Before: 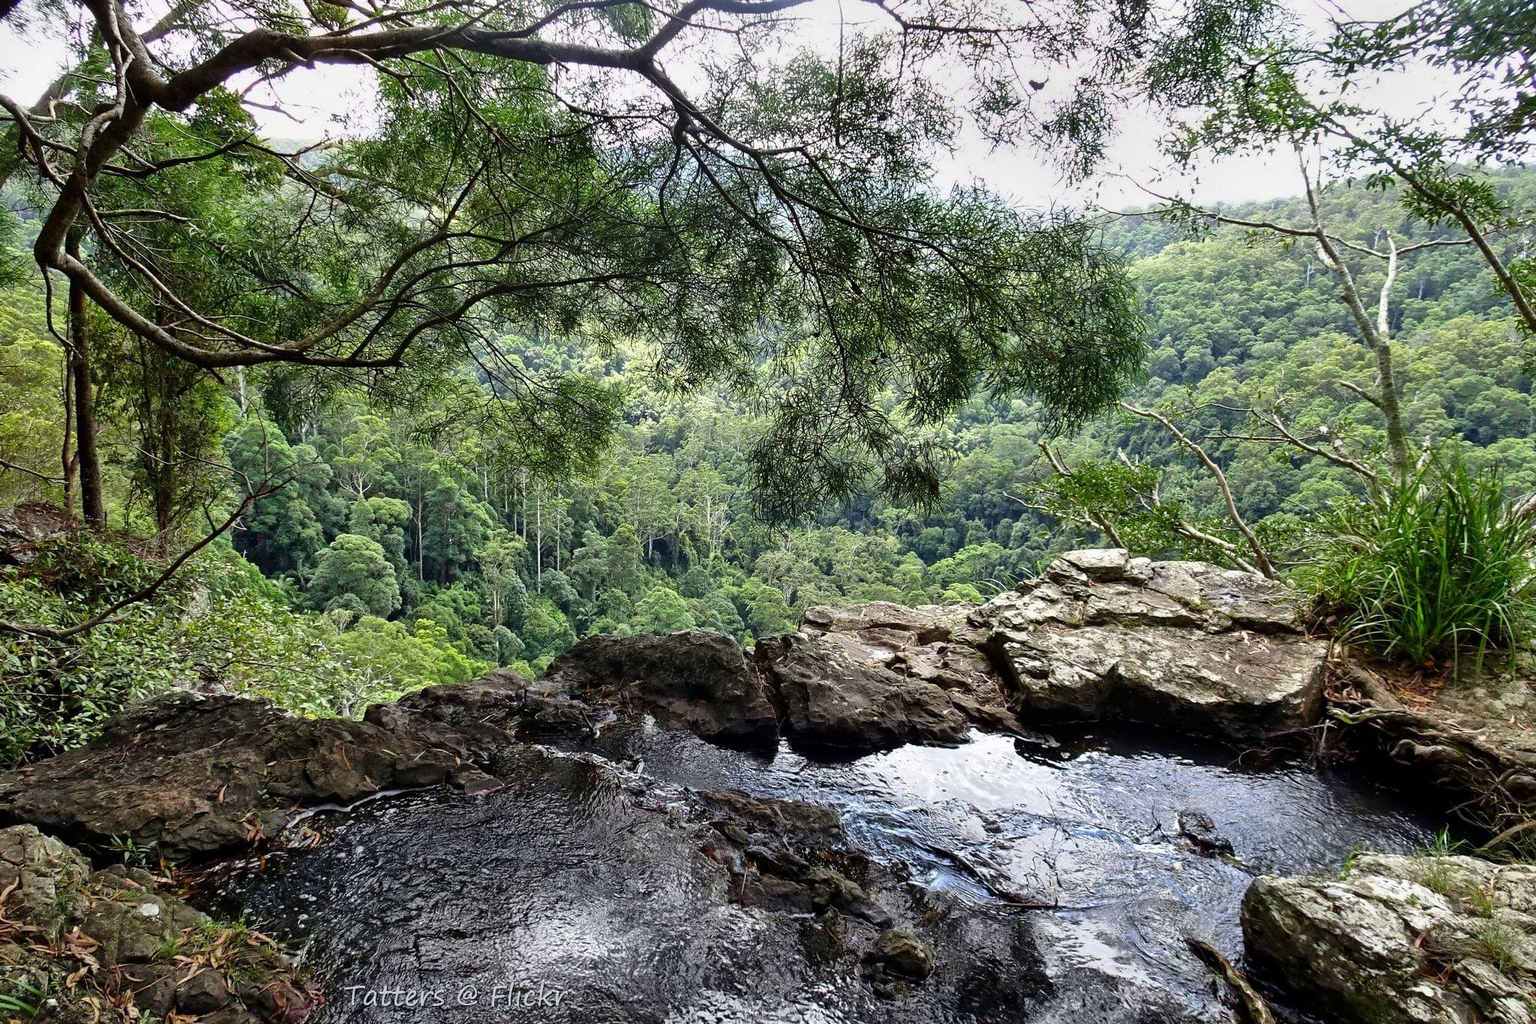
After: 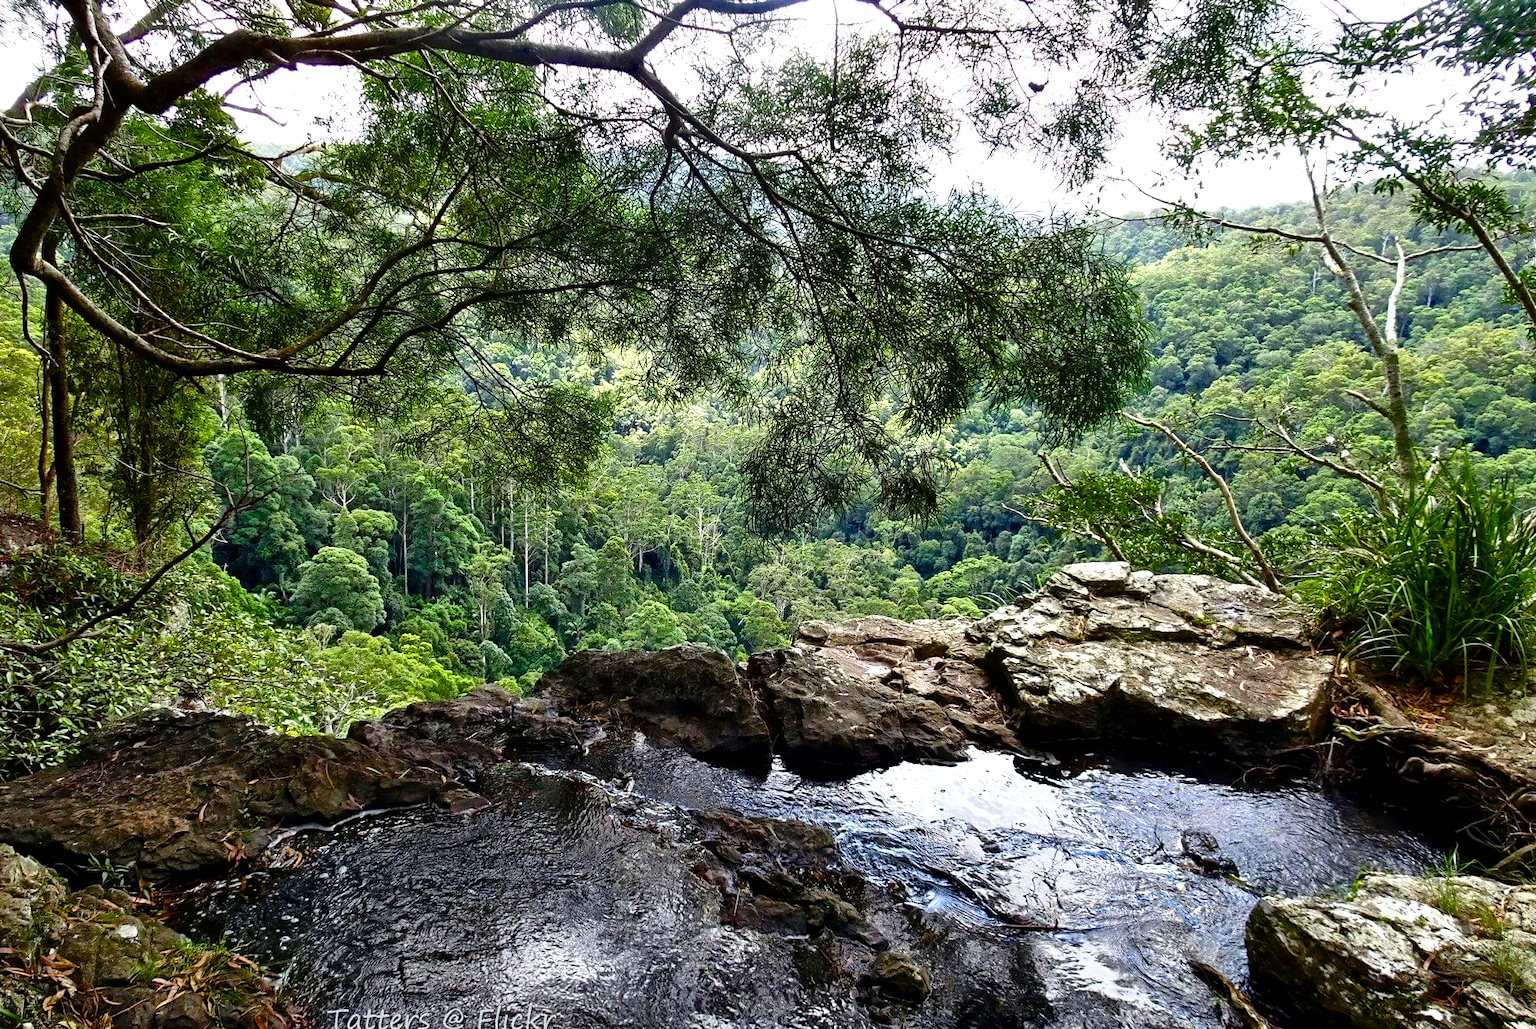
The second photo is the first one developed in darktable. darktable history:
color balance rgb: linear chroma grading › global chroma 15.397%, perceptual saturation grading › global saturation 20%, perceptual saturation grading › highlights -25.073%, perceptual saturation grading › shadows 25.407%, global vibrance 9.929%, contrast 14.771%, saturation formula JzAzBz (2021)
crop: left 1.628%, right 0.274%, bottom 1.621%
